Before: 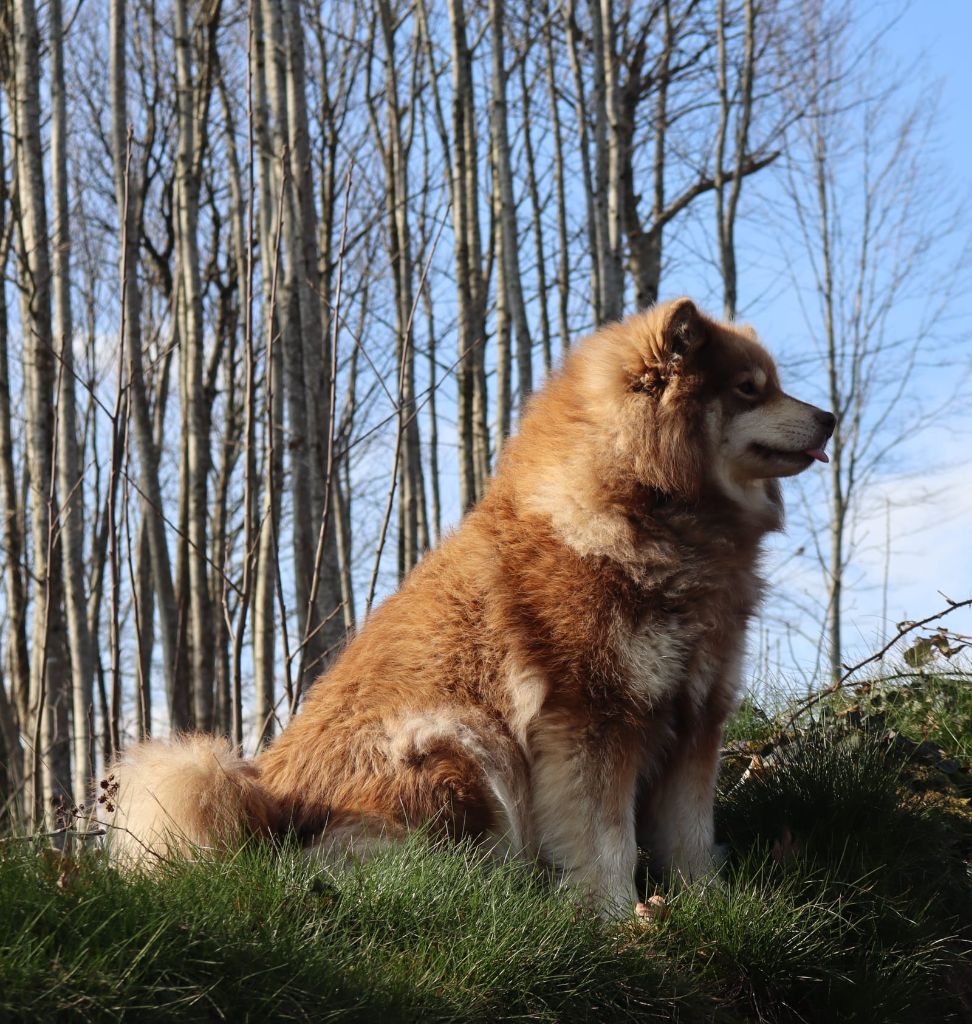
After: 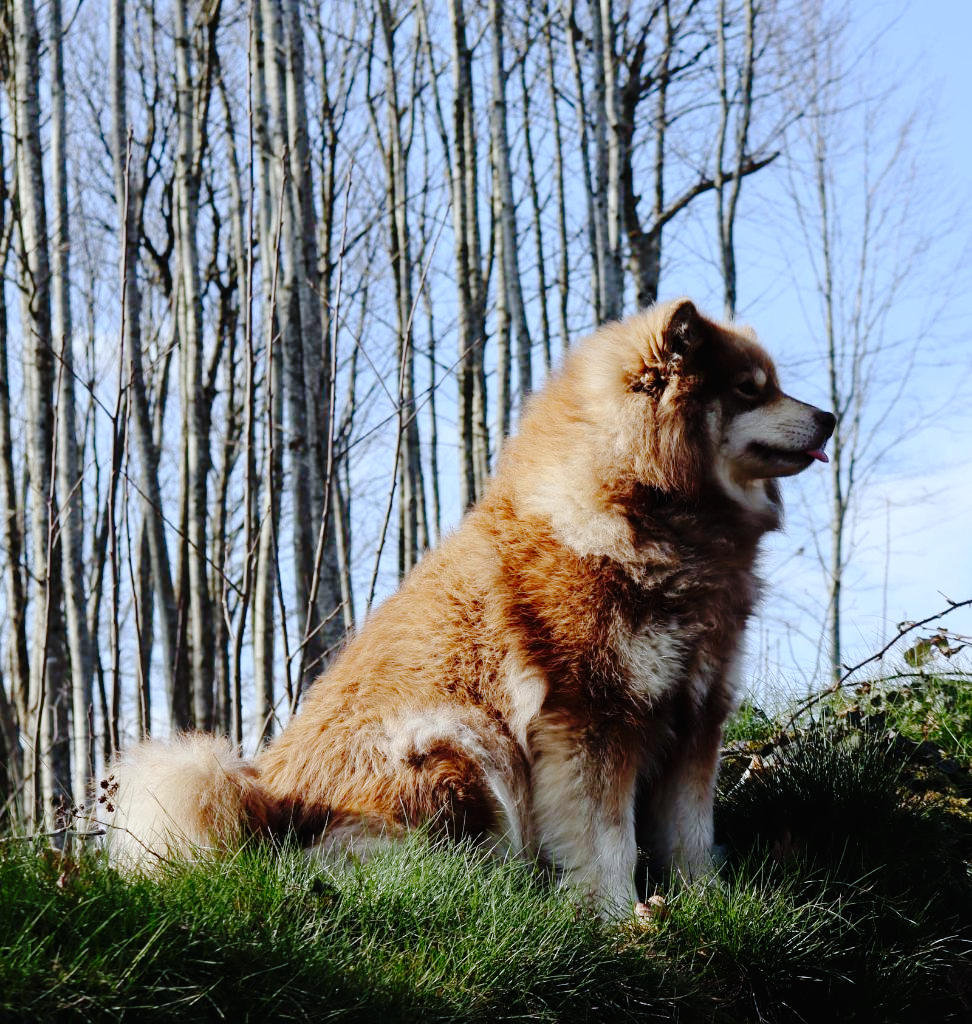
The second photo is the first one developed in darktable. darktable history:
white balance: red 0.924, blue 1.095
tone curve: curves: ch0 [(0, 0) (0.003, 0.013) (0.011, 0.012) (0.025, 0.011) (0.044, 0.016) (0.069, 0.029) (0.1, 0.045) (0.136, 0.074) (0.177, 0.123) (0.224, 0.207) (0.277, 0.313) (0.335, 0.414) (0.399, 0.509) (0.468, 0.599) (0.543, 0.663) (0.623, 0.728) (0.709, 0.79) (0.801, 0.854) (0.898, 0.925) (1, 1)], preserve colors none
